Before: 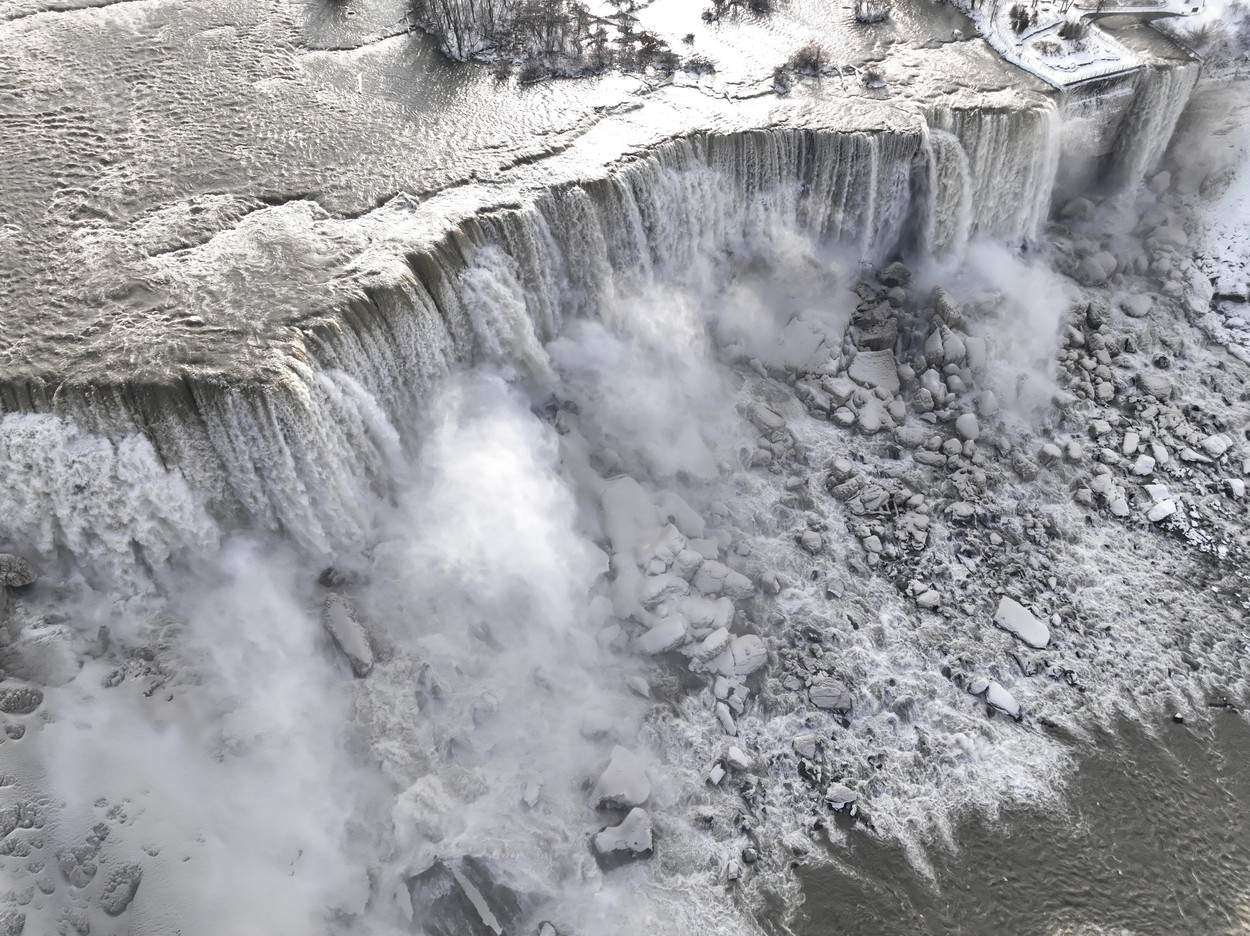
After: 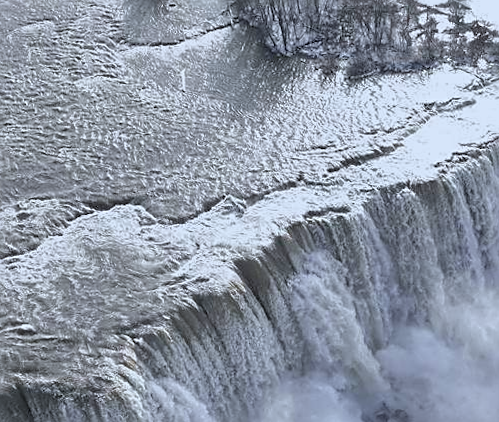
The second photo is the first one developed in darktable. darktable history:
crop and rotate: left 10.817%, top 0.062%, right 47.194%, bottom 53.626%
sharpen: on, module defaults
color zones: curves: ch2 [(0, 0.5) (0.143, 0.5) (0.286, 0.416) (0.429, 0.5) (0.571, 0.5) (0.714, 0.5) (0.857, 0.5) (1, 0.5)]
rotate and perspective: rotation 0.074°, lens shift (vertical) 0.096, lens shift (horizontal) -0.041, crop left 0.043, crop right 0.952, crop top 0.024, crop bottom 0.979
color calibration: x 0.37, y 0.382, temperature 4313.32 K
tone equalizer: -8 EV 0.25 EV, -7 EV 0.417 EV, -6 EV 0.417 EV, -5 EV 0.25 EV, -3 EV -0.25 EV, -2 EV -0.417 EV, -1 EV -0.417 EV, +0 EV -0.25 EV, edges refinement/feathering 500, mask exposure compensation -1.57 EV, preserve details guided filter
